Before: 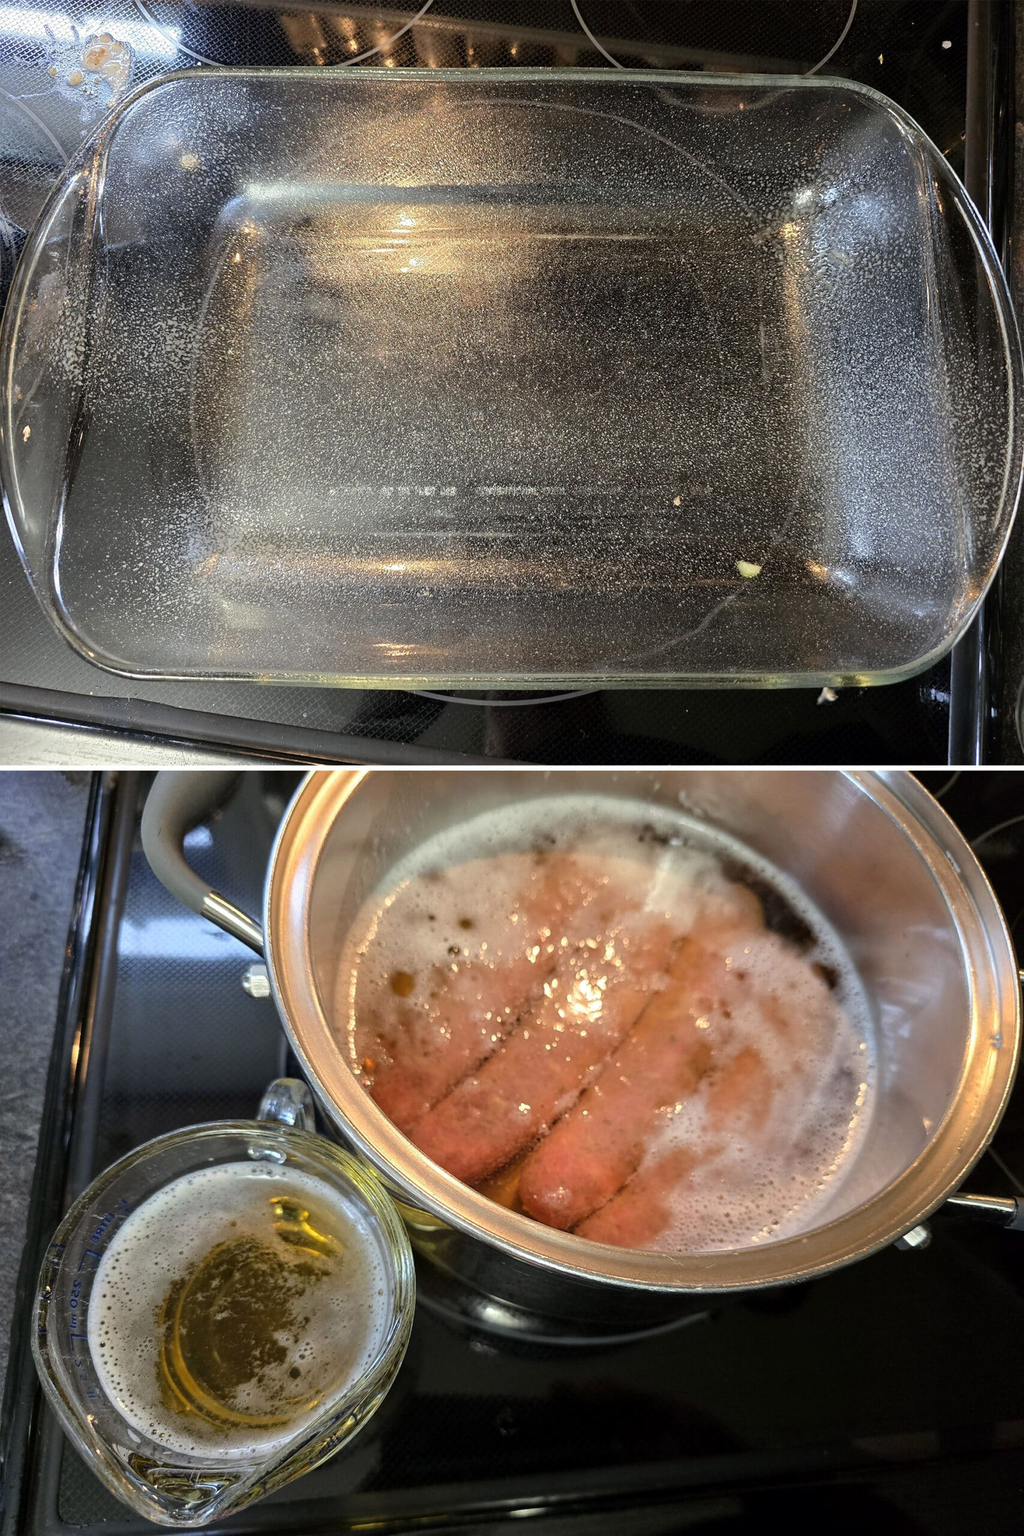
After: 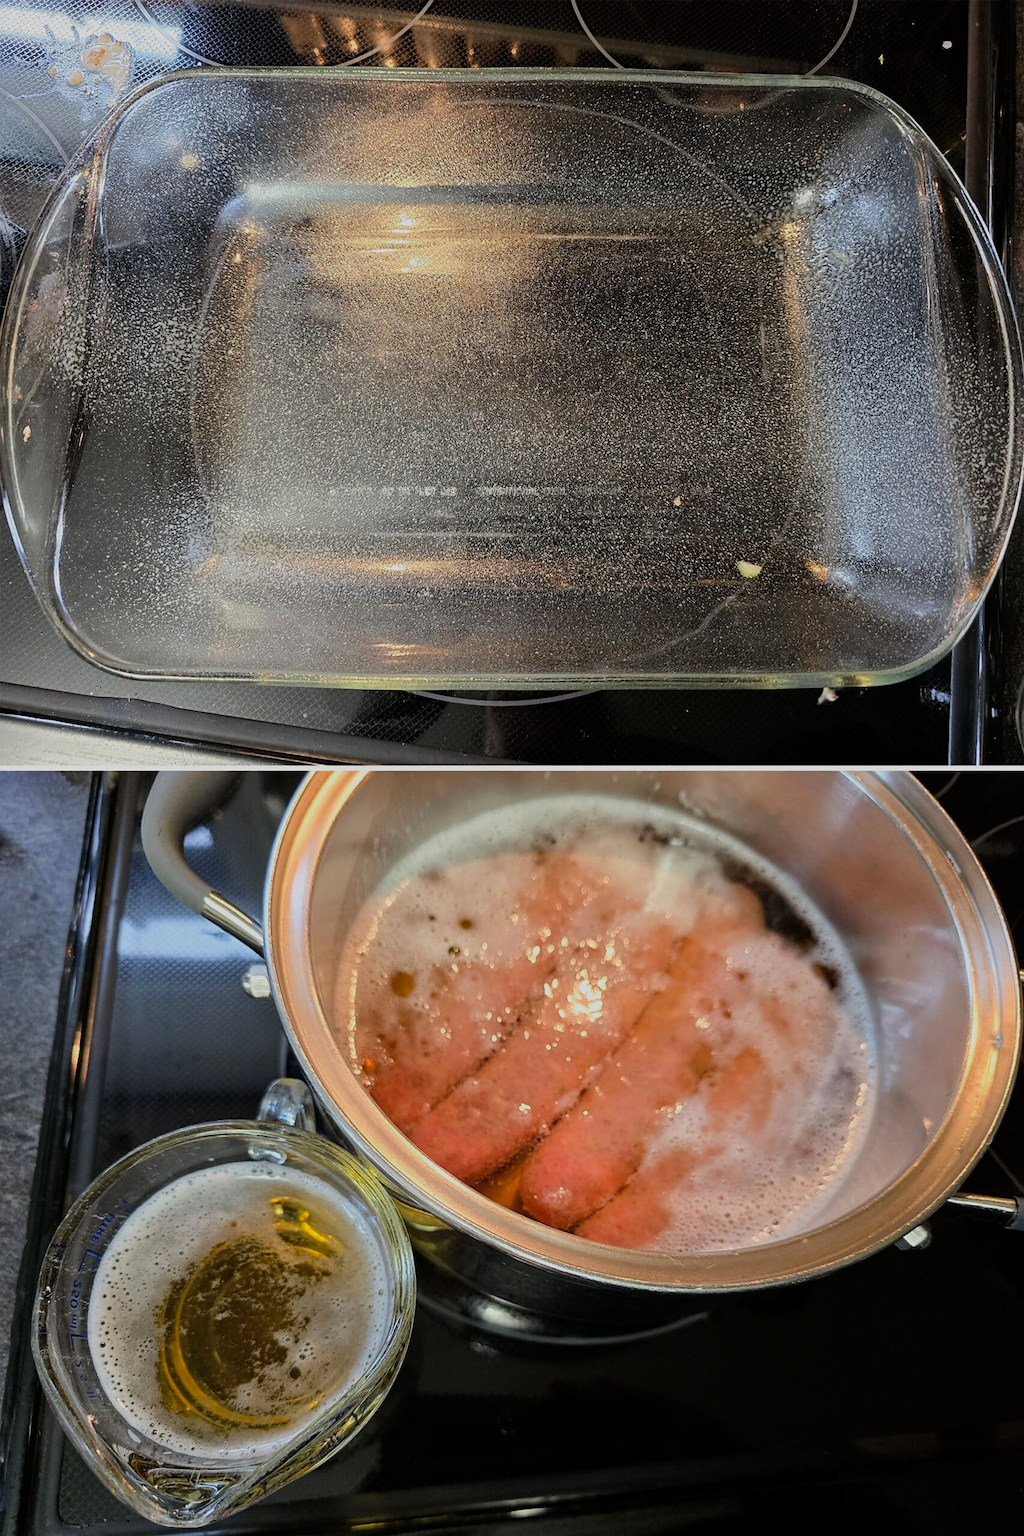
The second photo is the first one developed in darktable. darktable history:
sharpen: amount 0.2
filmic rgb: black relative exposure -16 EV, white relative exposure 4.97 EV, hardness 6.25
